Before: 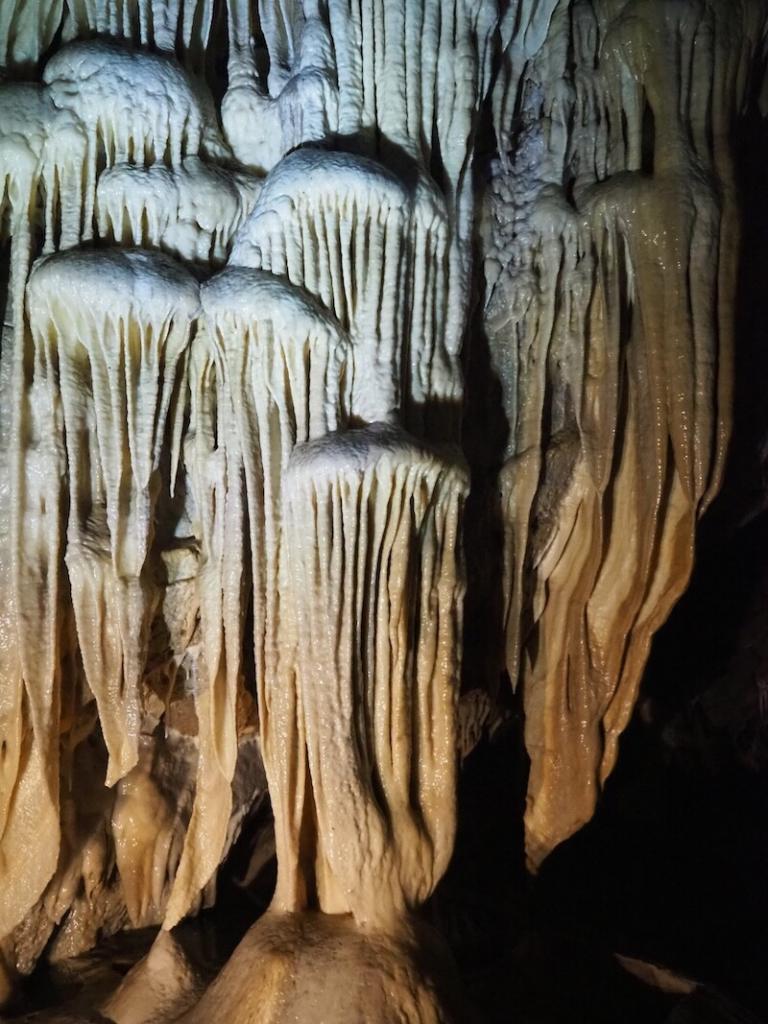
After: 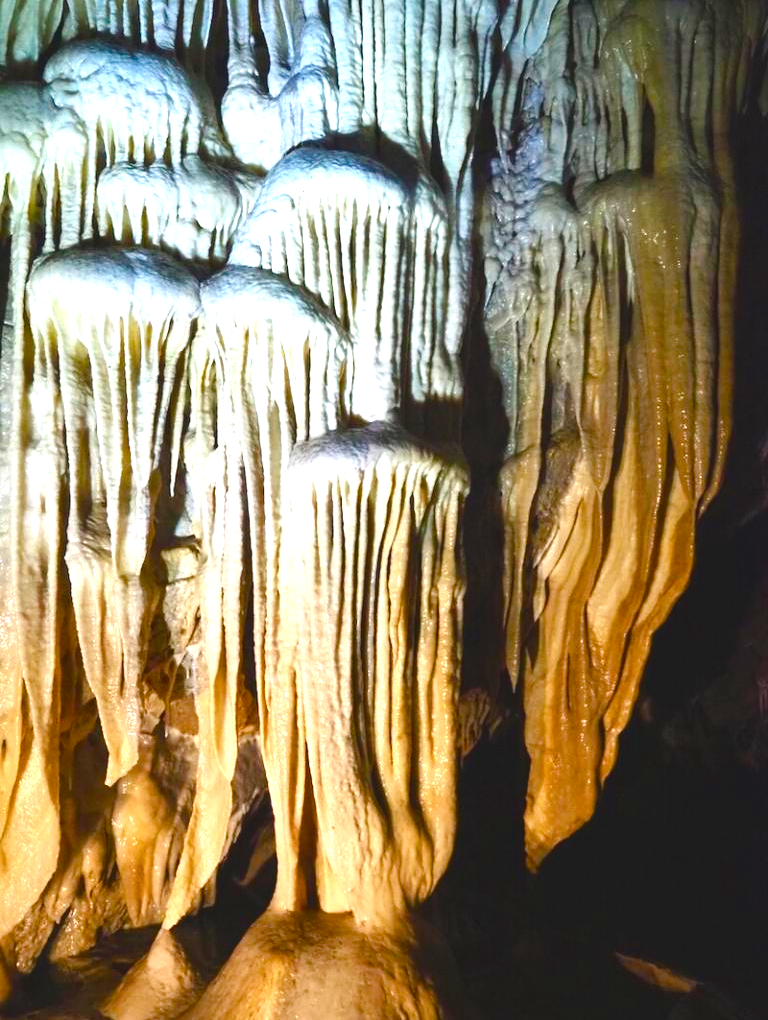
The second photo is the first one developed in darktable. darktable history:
color balance rgb: perceptual saturation grading › global saturation 20%, perceptual saturation grading › highlights -25.061%, perceptual saturation grading › shadows 49.97%, global vibrance 40.744%
exposure: black level correction -0.005, exposure 1.007 EV, compensate highlight preservation false
crop: top 0.153%, bottom 0.173%
